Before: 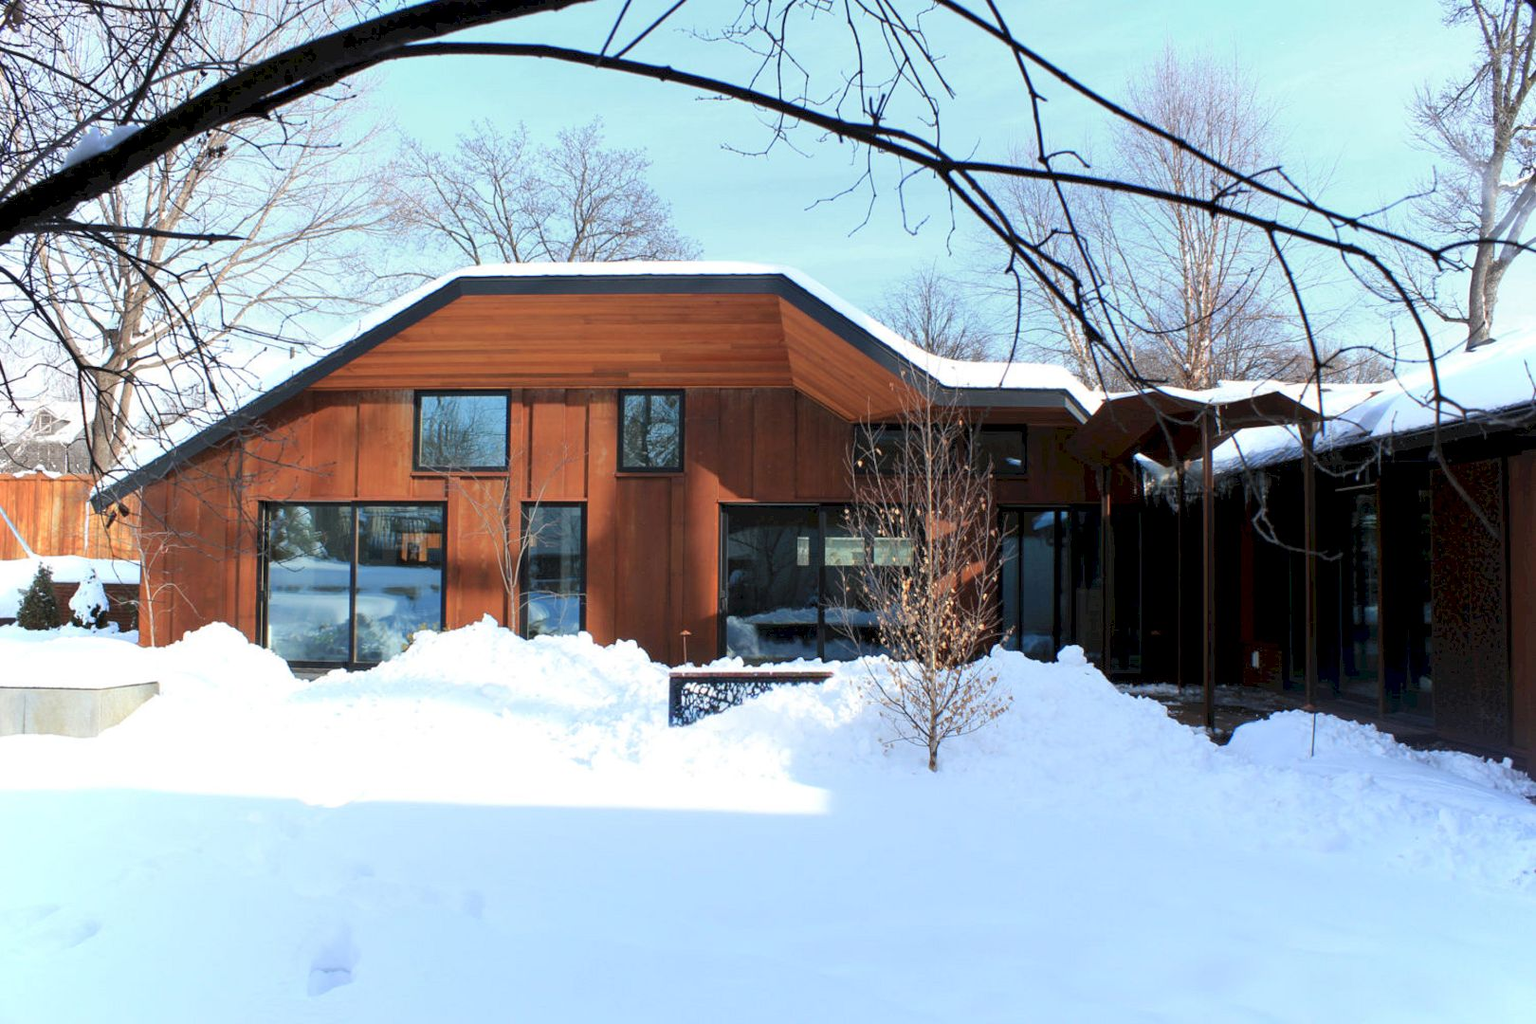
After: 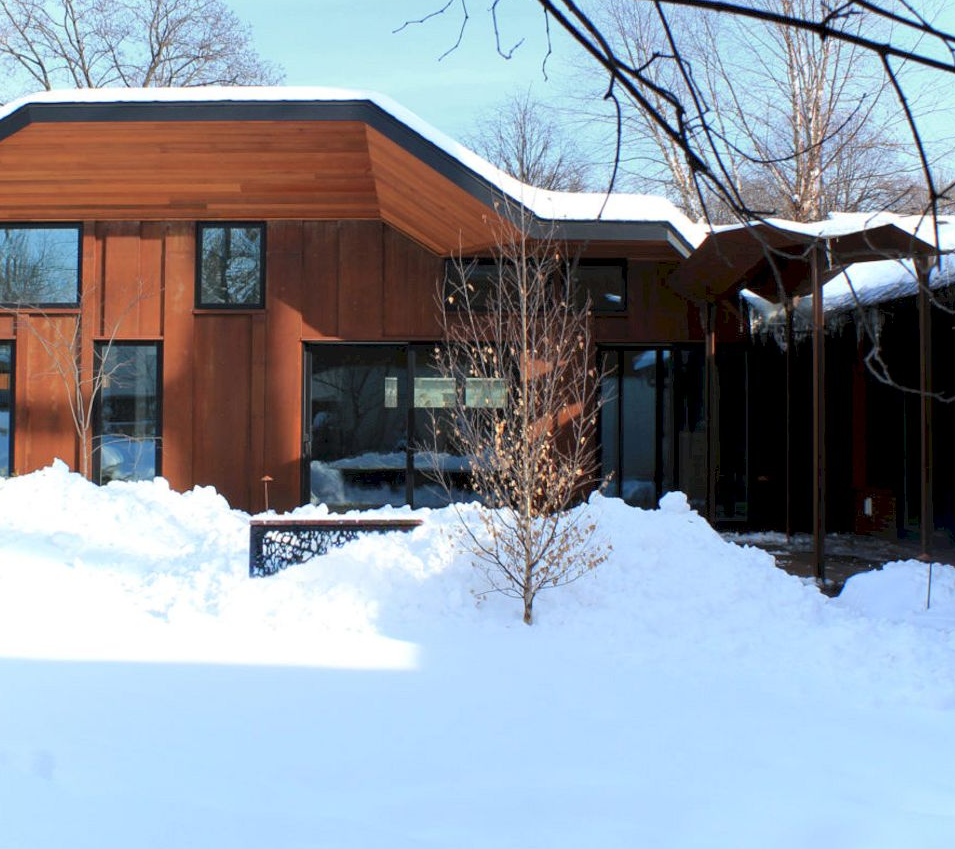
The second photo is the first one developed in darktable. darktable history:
crop and rotate: left 28.208%, top 17.555%, right 12.793%, bottom 3.831%
